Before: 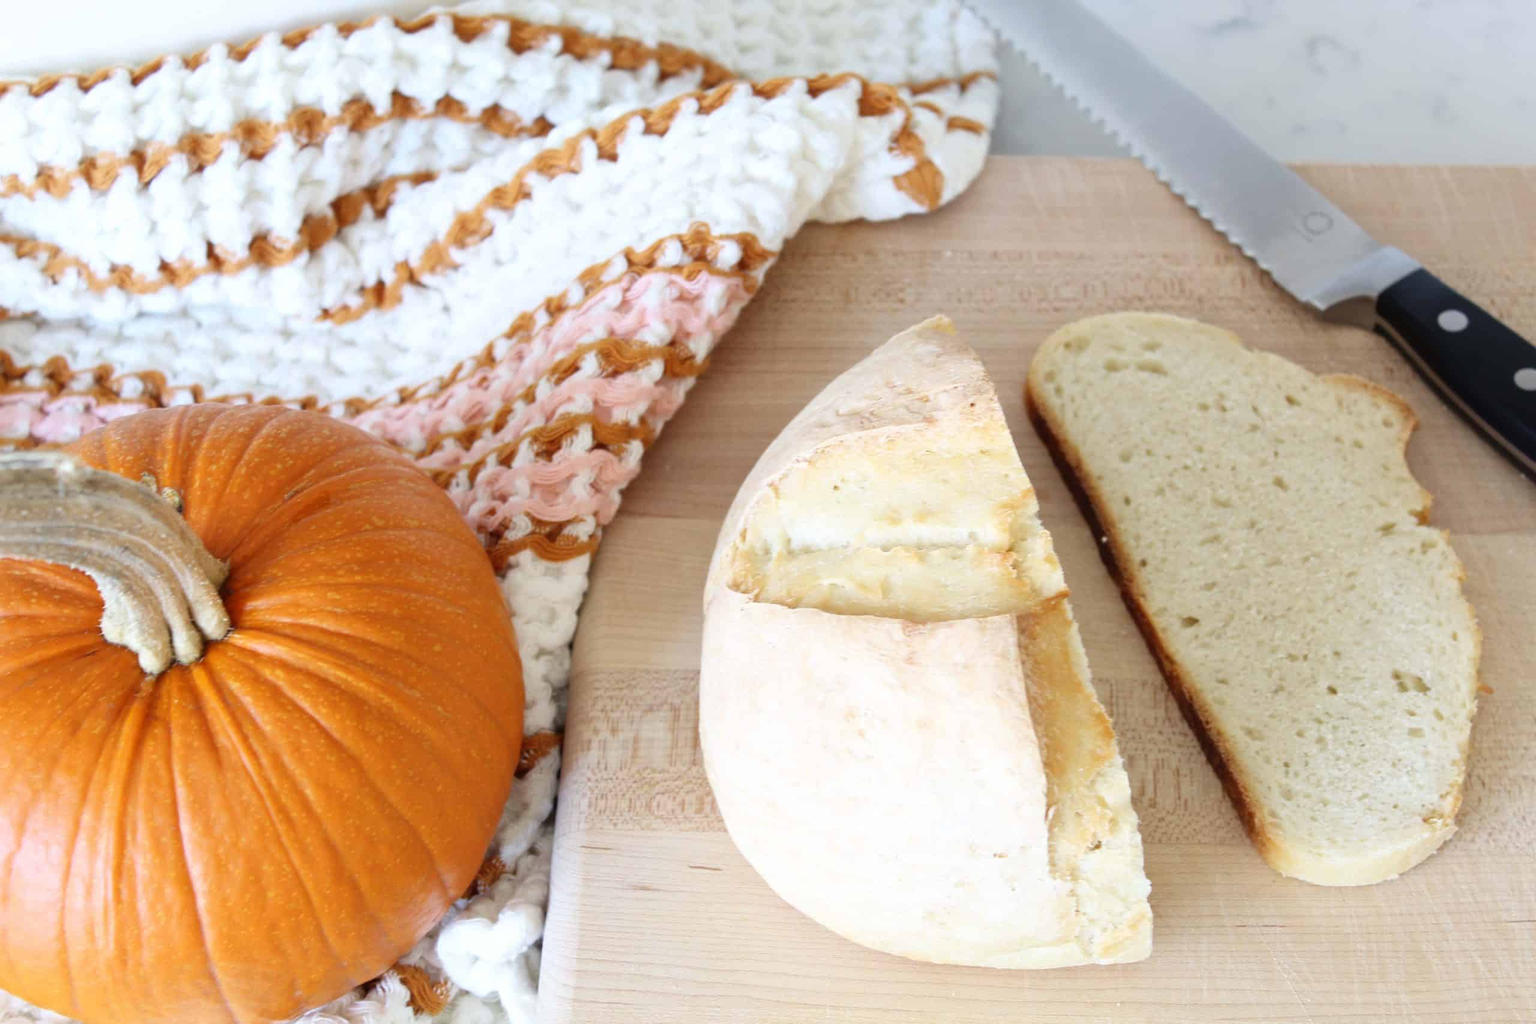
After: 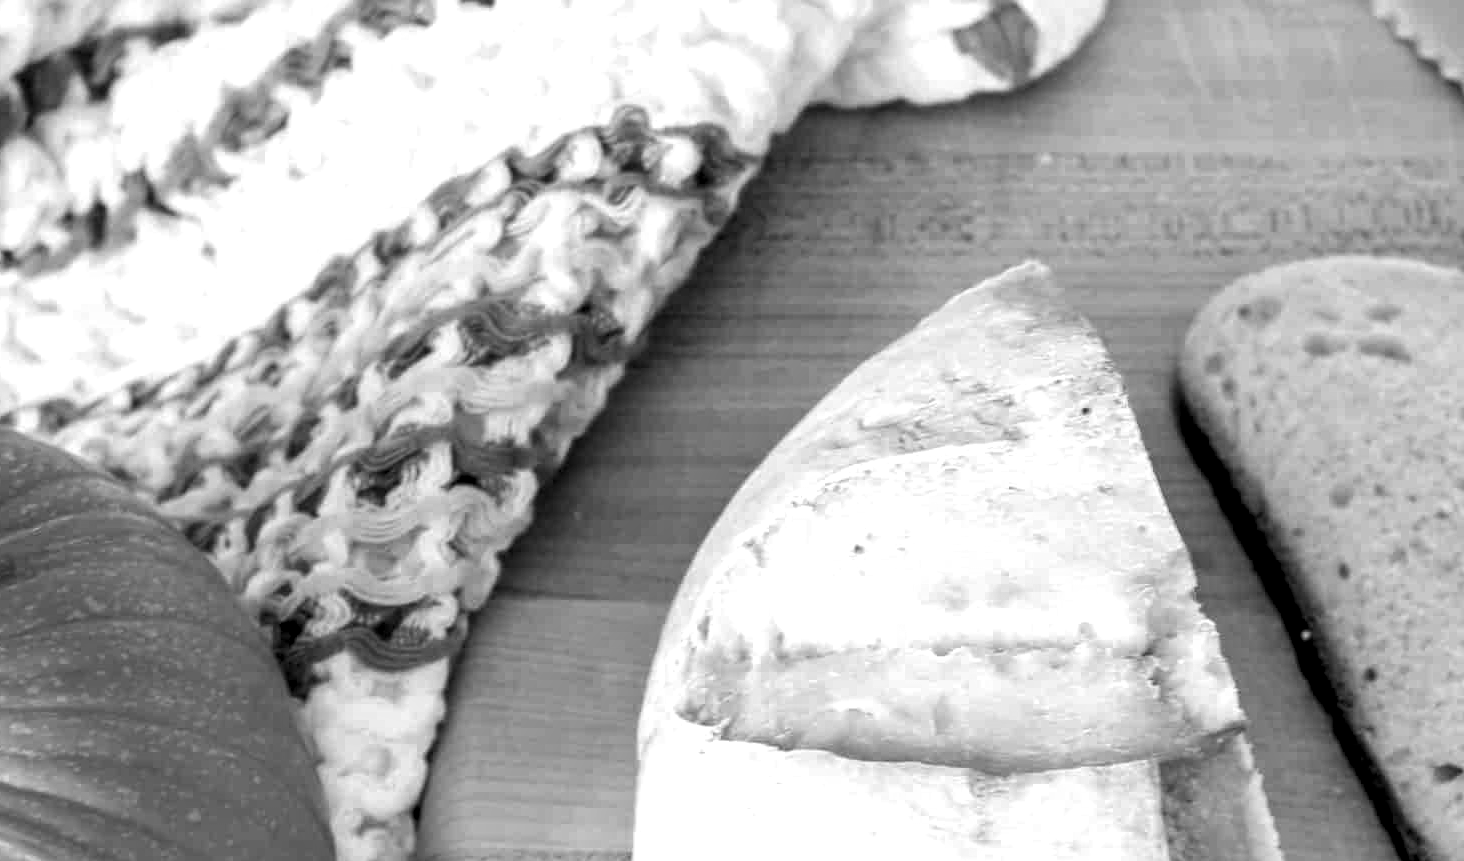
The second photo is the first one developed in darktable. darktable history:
local contrast: highlights 19%, detail 186%
crop: left 20.932%, top 15.471%, right 21.848%, bottom 34.081%
monochrome: size 1
